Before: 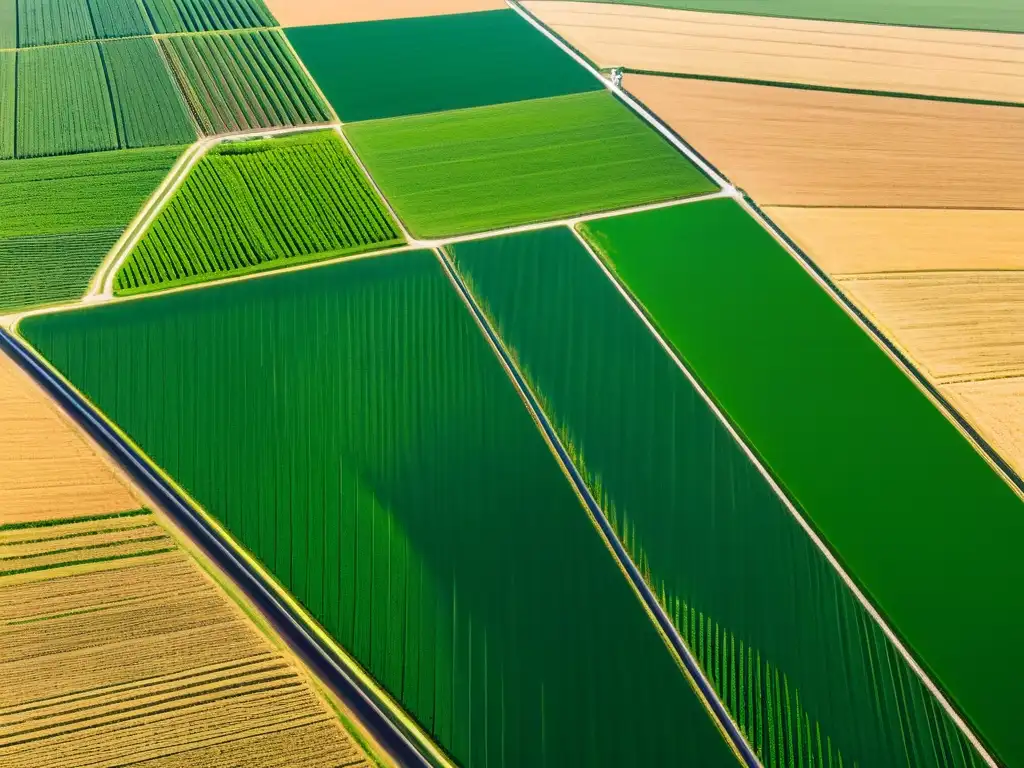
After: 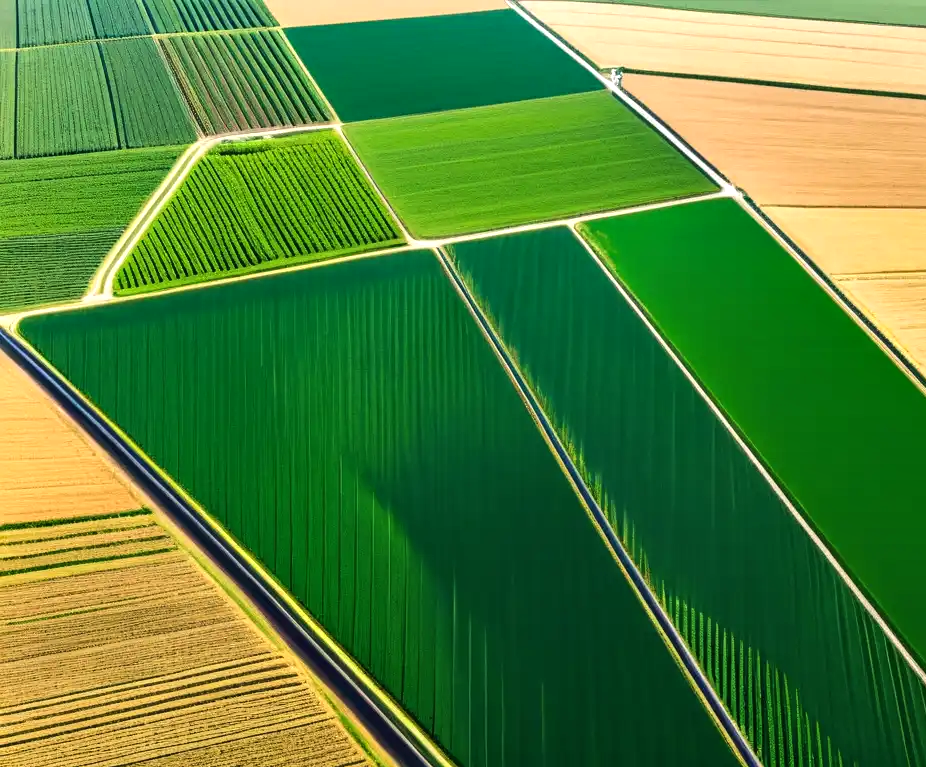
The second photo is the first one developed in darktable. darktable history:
tone equalizer: -8 EV -0.417 EV, -7 EV -0.389 EV, -6 EV -0.333 EV, -5 EV -0.222 EV, -3 EV 0.222 EV, -2 EV 0.333 EV, -1 EV 0.389 EV, +0 EV 0.417 EV, edges refinement/feathering 500, mask exposure compensation -1.57 EV, preserve details no
crop: right 9.509%, bottom 0.031%
local contrast: highlights 61%, shadows 106%, detail 107%, midtone range 0.529
shadows and highlights: shadows 37.27, highlights -28.18, soften with gaussian
